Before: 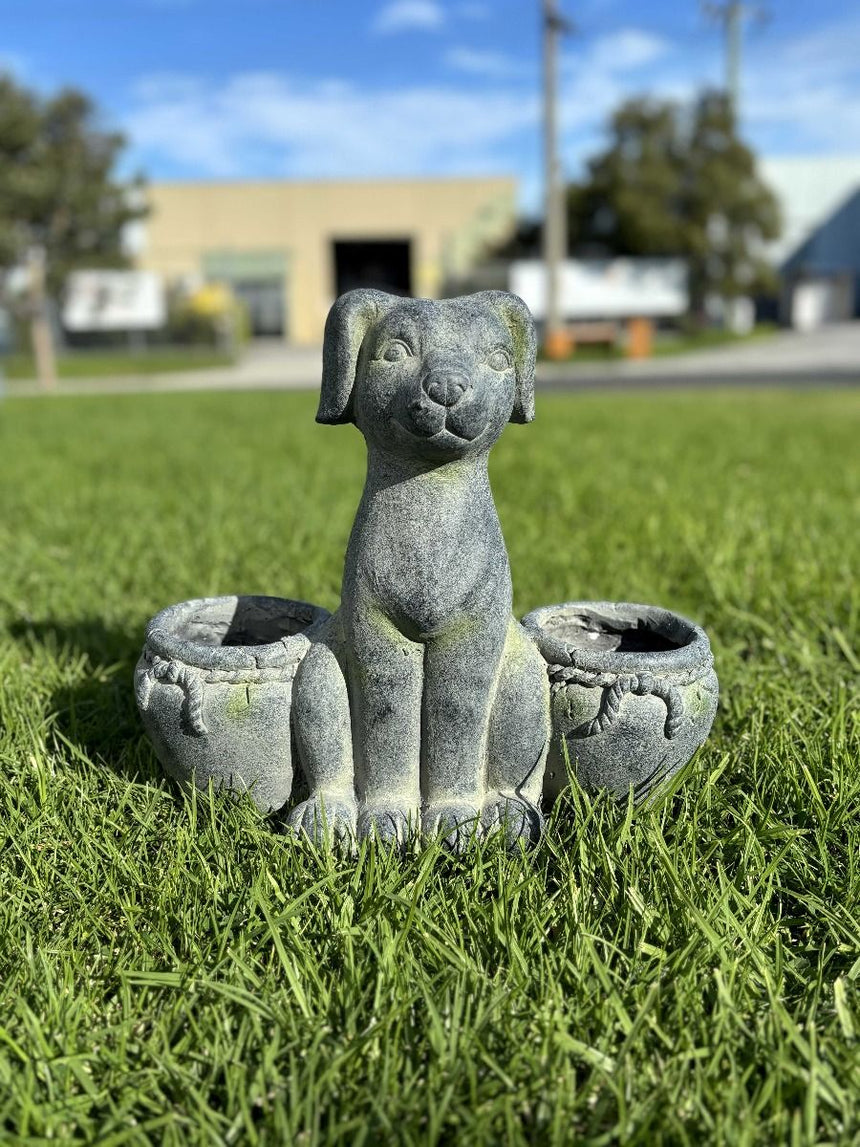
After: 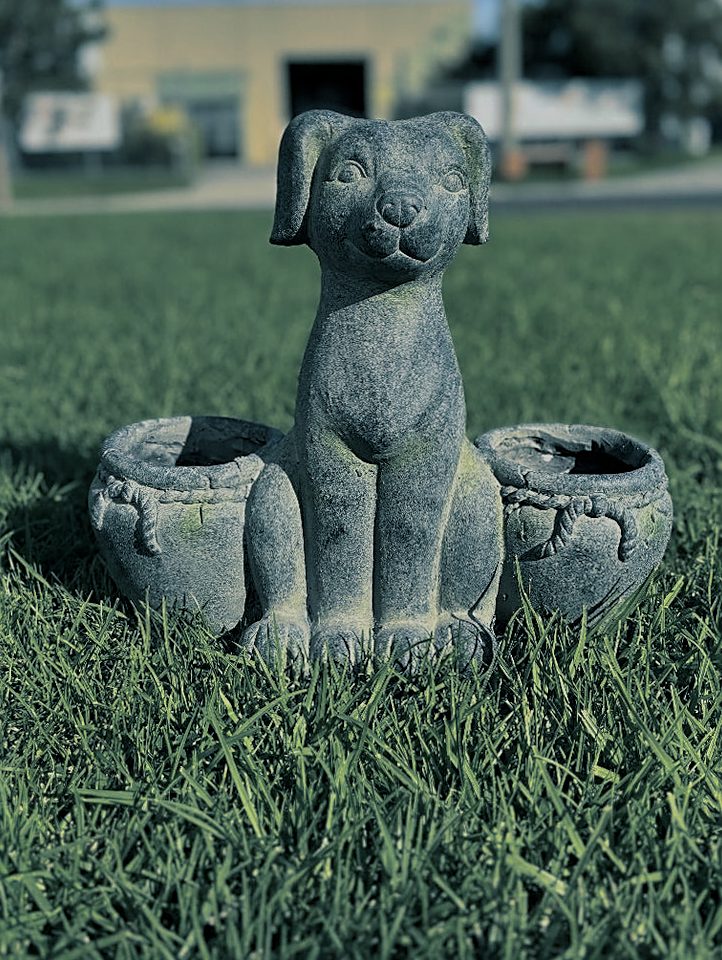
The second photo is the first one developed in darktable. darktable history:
sharpen: on, module defaults
exposure: exposure -0.492 EV, compensate highlight preservation false
rotate and perspective: rotation 0.192°, lens shift (horizontal) -0.015, crop left 0.005, crop right 0.996, crop top 0.006, crop bottom 0.99
crop and rotate: left 4.842%, top 15.51%, right 10.668%
split-toning: shadows › hue 205.2°, shadows › saturation 0.43, highlights › hue 54°, highlights › saturation 0.54
shadows and highlights: shadows 80.73, white point adjustment -9.07, highlights -61.46, soften with gaussian
